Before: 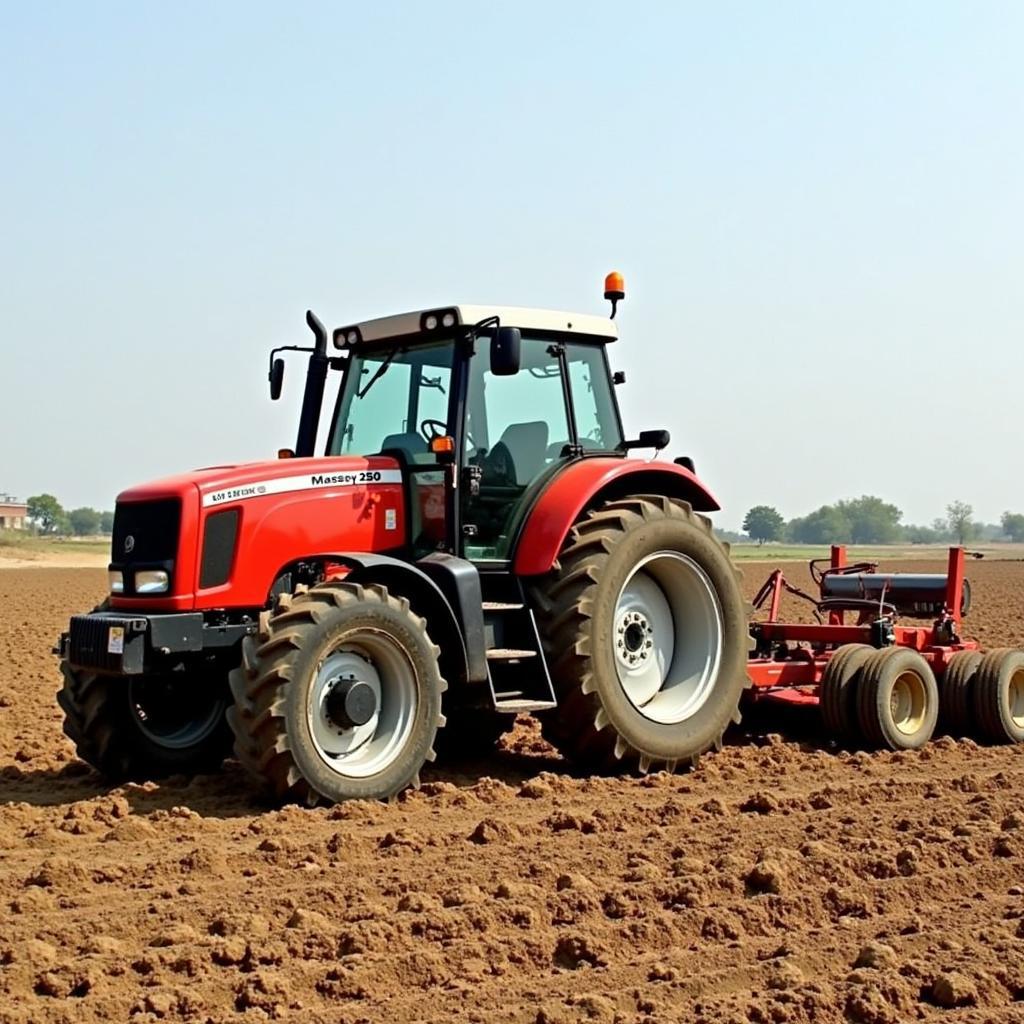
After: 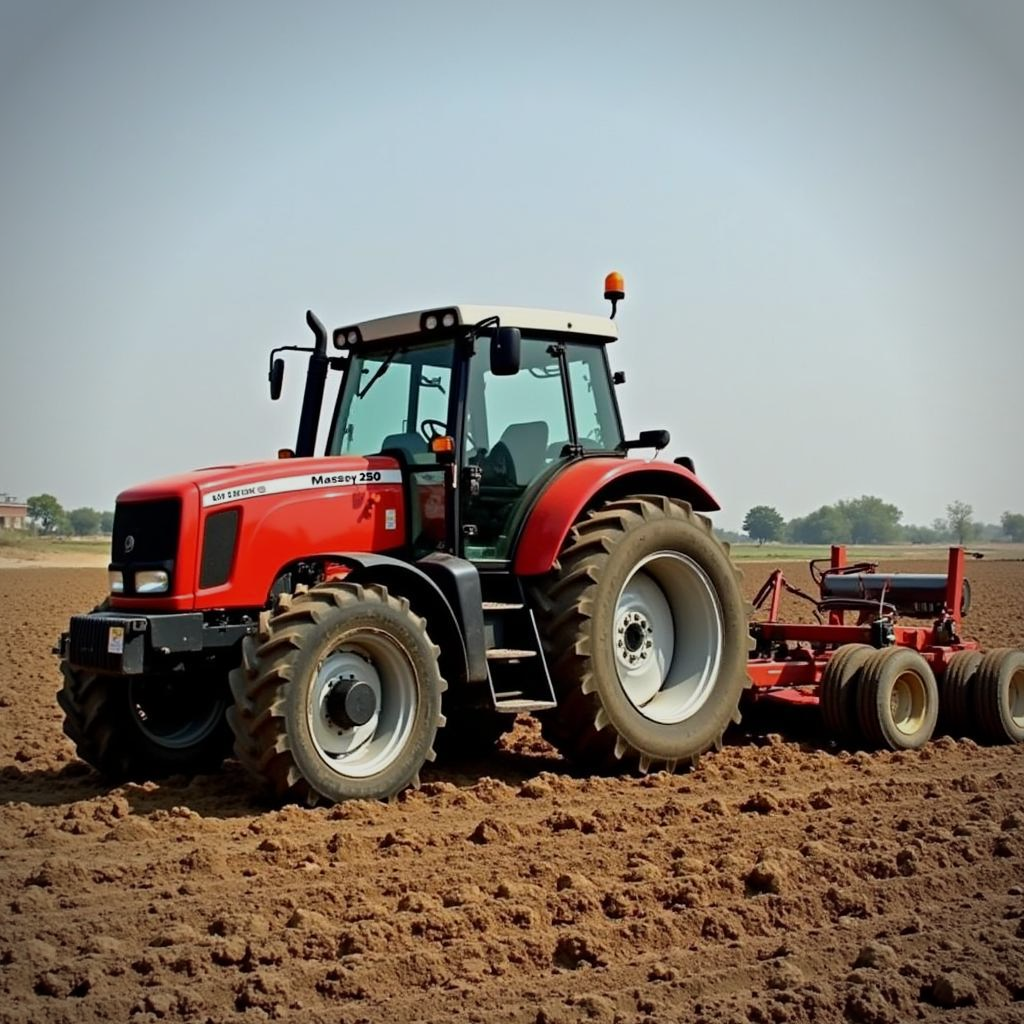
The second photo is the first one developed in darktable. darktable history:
exposure: exposure -0.393 EV, compensate exposure bias true, compensate highlight preservation false
vignetting: brightness -0.576, saturation -0.268, automatic ratio true
